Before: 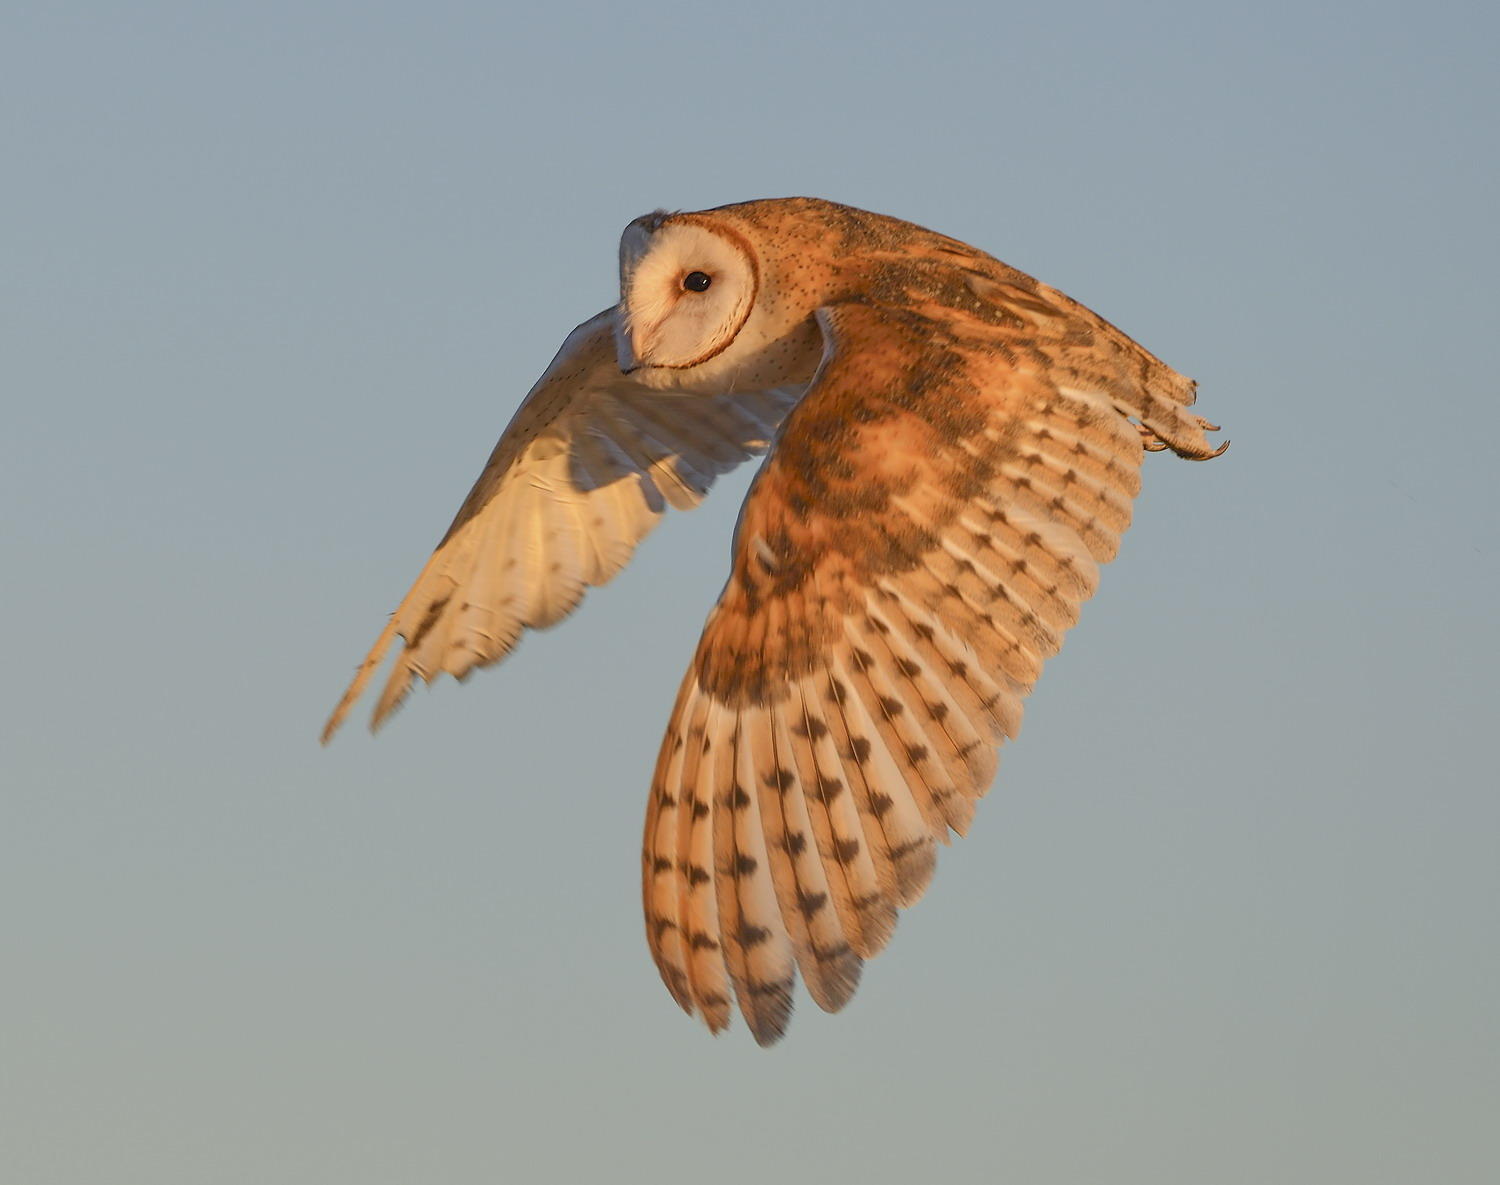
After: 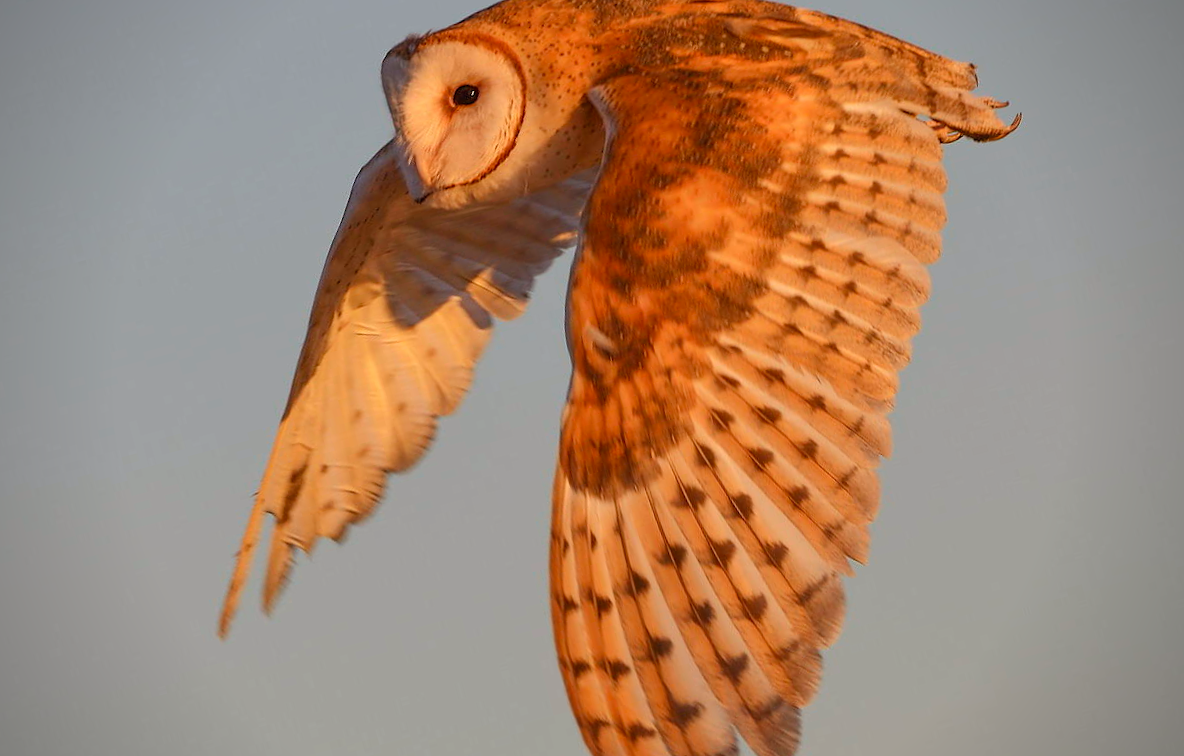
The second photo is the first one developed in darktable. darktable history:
rotate and perspective: rotation -14.8°, crop left 0.1, crop right 0.903, crop top 0.25, crop bottom 0.748
crop: left 7.598%, right 7.873%
rgb levels: mode RGB, independent channels, levels [[0, 0.5, 1], [0, 0.521, 1], [0, 0.536, 1]]
vignetting: on, module defaults
